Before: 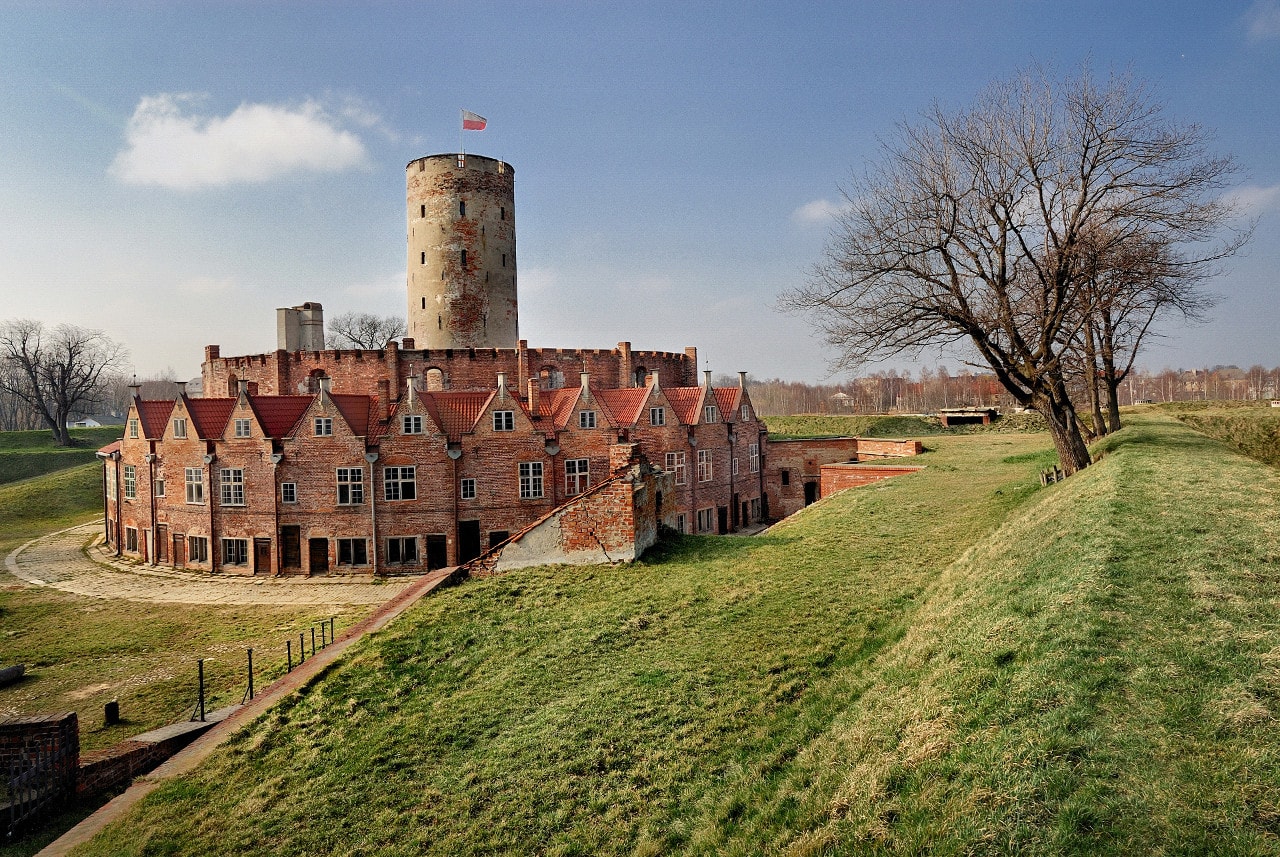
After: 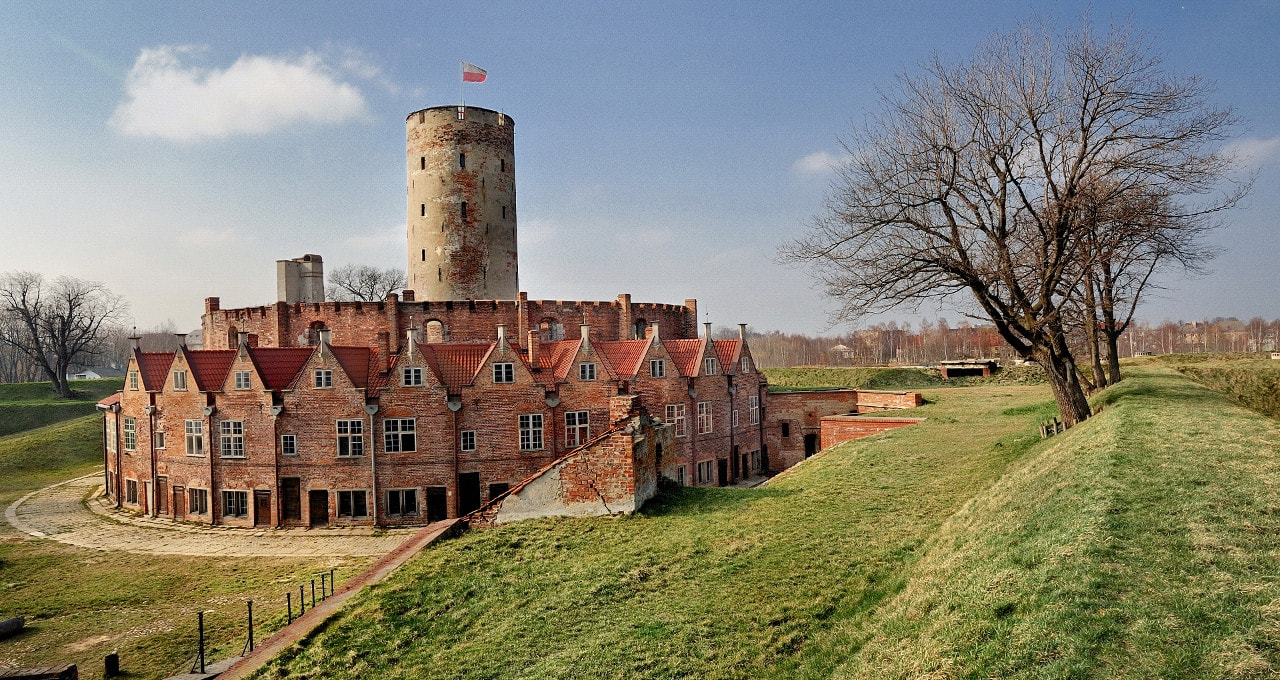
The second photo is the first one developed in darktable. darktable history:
crop and rotate: top 5.66%, bottom 14.984%
